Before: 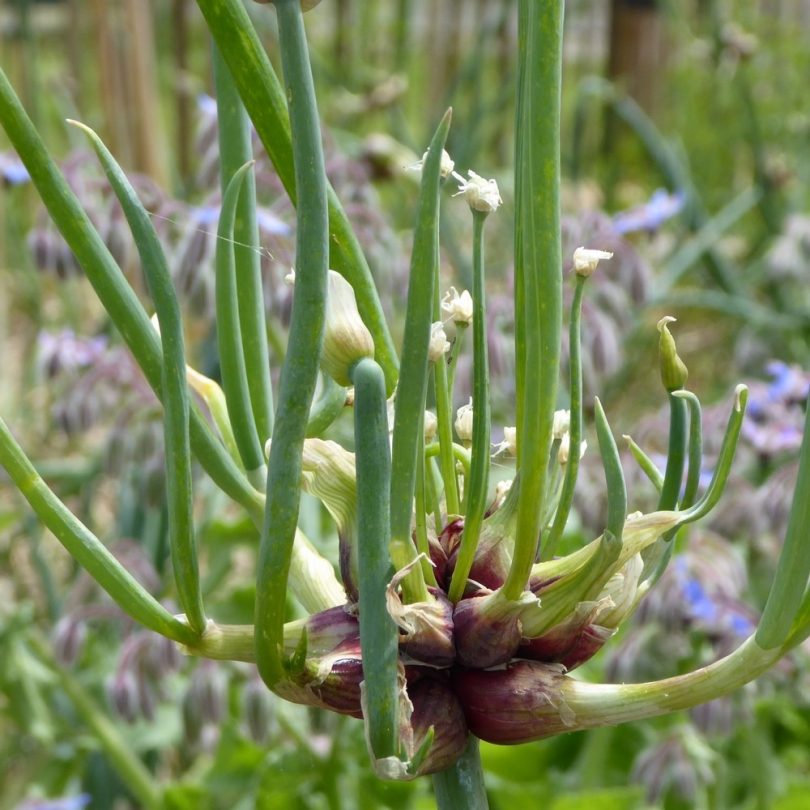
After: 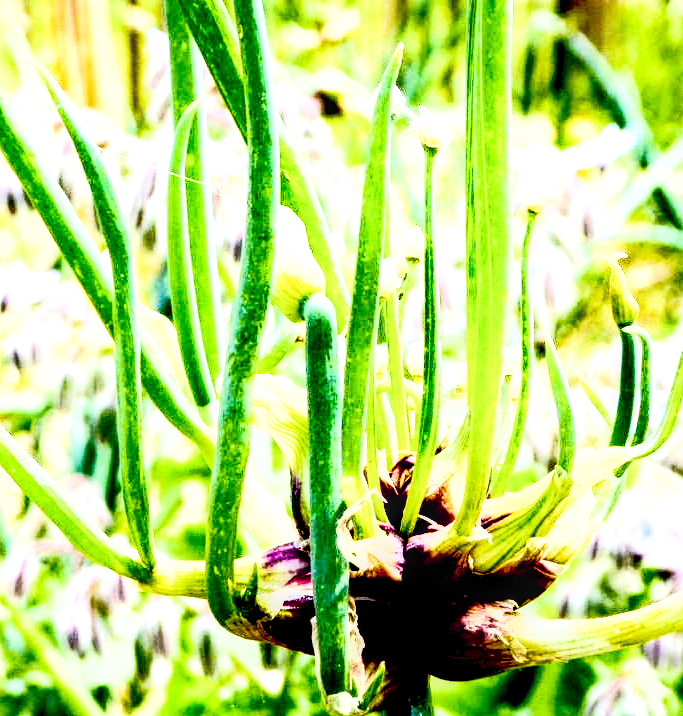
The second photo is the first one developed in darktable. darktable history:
crop: left 6.071%, top 8.004%, right 9.547%, bottom 3.576%
shadows and highlights: shadows -61.2, white point adjustment -5.04, highlights 60.77
color balance rgb: global offset › chroma 0.062%, global offset › hue 253.53°, linear chroma grading › shadows -1.791%, linear chroma grading › highlights -13.929%, linear chroma grading › global chroma -9.459%, linear chroma grading › mid-tones -10.044%, perceptual saturation grading › global saturation 20%, perceptual saturation grading › highlights -25.86%, perceptual saturation grading › shadows 49.22%, perceptual brilliance grading › global brilliance 34.973%, perceptual brilliance grading › highlights 49.533%, perceptual brilliance grading › mid-tones 59.021%, perceptual brilliance grading › shadows 34.307%, global vibrance 20%
local contrast: detail 160%
tone equalizer: -8 EV -1.81 EV, -7 EV -1.16 EV, -6 EV -1.59 EV
exposure: black level correction 0.058, compensate exposure bias true, compensate highlight preservation false
contrast equalizer: y [[0.439, 0.44, 0.442, 0.457, 0.493, 0.498], [0.5 ×6], [0.5 ×6], [0 ×6], [0 ×6]]
tone curve: curves: ch0 [(0, 0) (0.091, 0.066) (0.184, 0.16) (0.491, 0.519) (0.748, 0.765) (1, 0.919)]; ch1 [(0, 0) (0.179, 0.173) (0.322, 0.32) (0.424, 0.424) (0.502, 0.504) (0.56, 0.575) (0.631, 0.675) (0.777, 0.806) (1, 1)]; ch2 [(0, 0) (0.434, 0.447) (0.497, 0.498) (0.539, 0.566) (0.676, 0.691) (1, 1)], color space Lab, linked channels, preserve colors none
